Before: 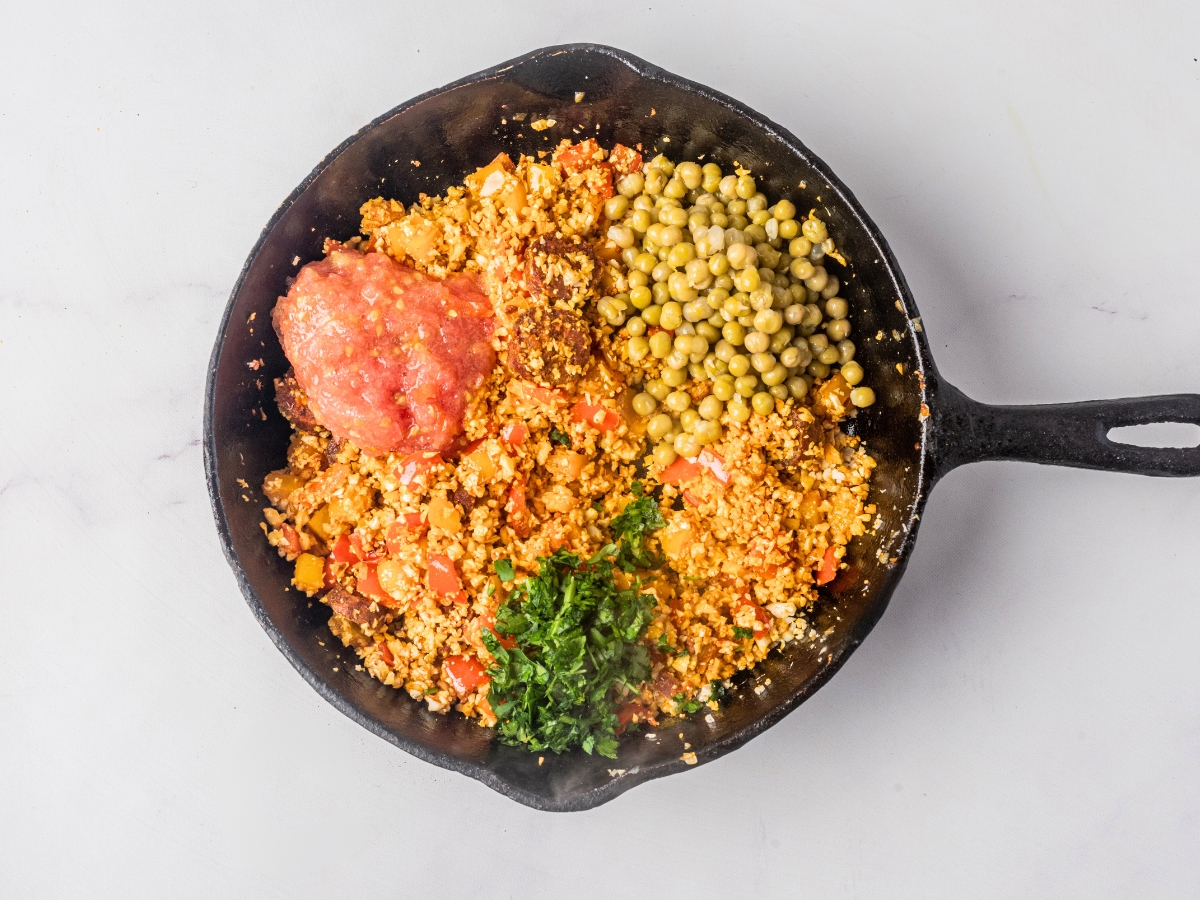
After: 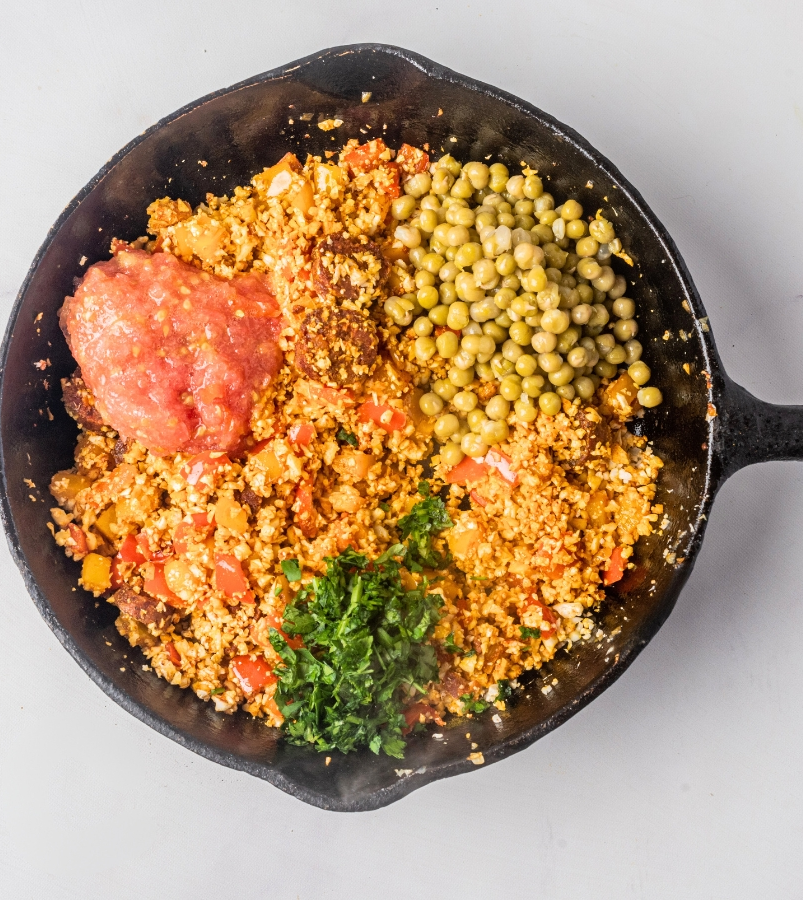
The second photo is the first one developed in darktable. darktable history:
crop and rotate: left 17.752%, right 15.27%
